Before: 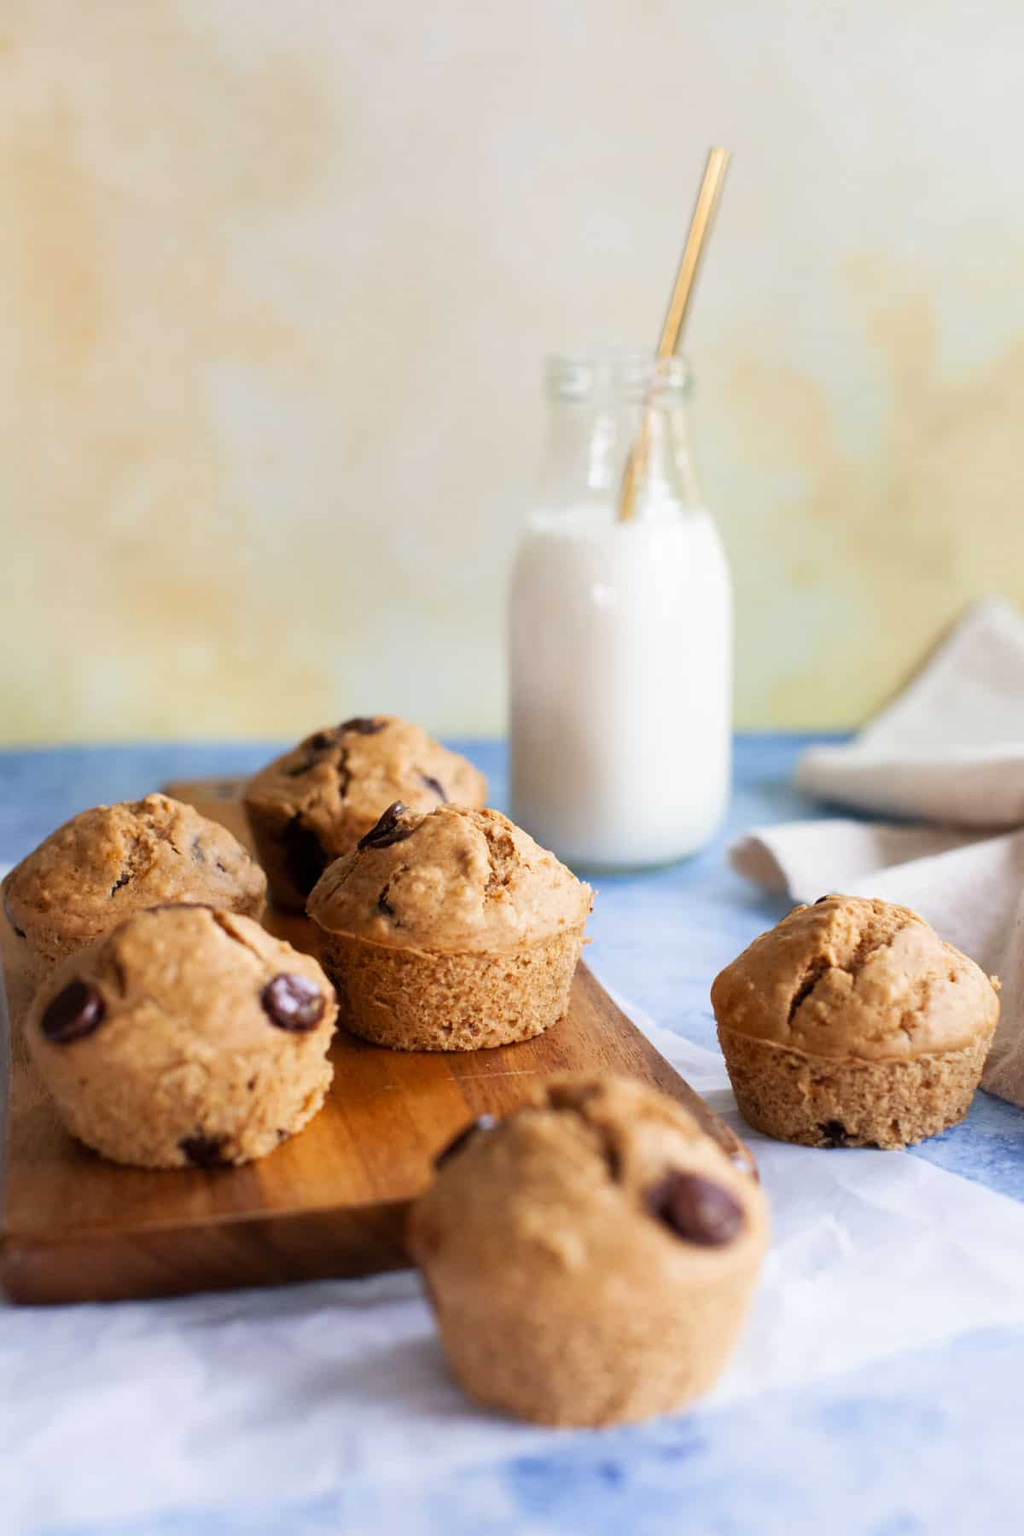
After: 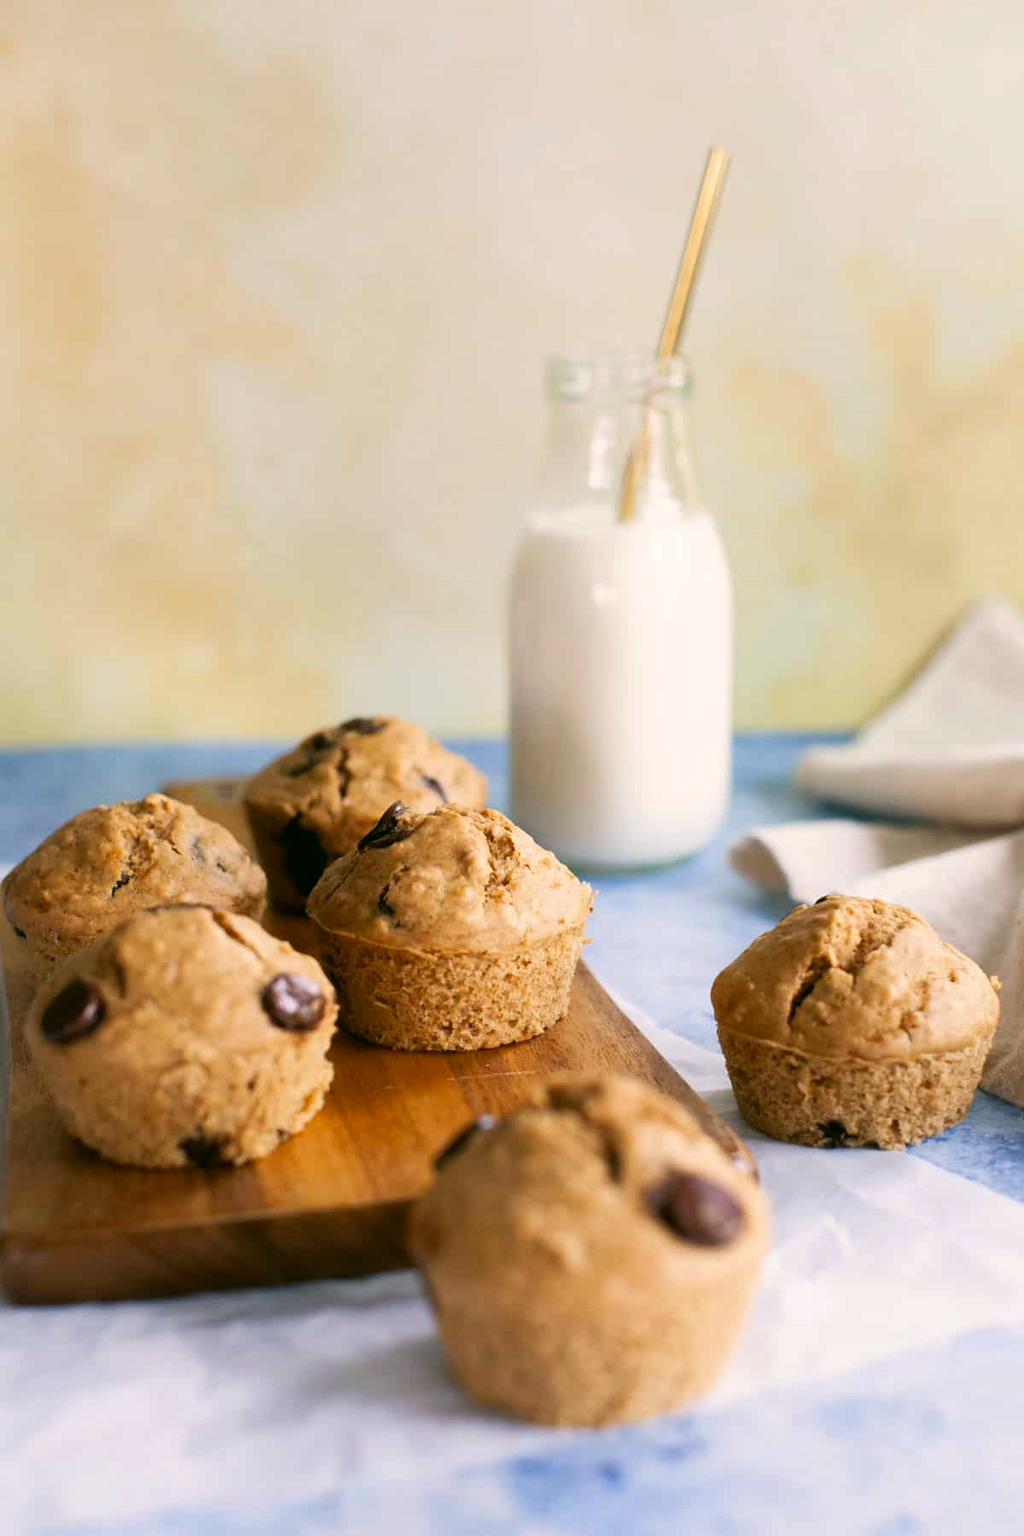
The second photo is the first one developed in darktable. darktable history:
color correction: highlights a* 3.99, highlights b* 4.96, shadows a* -8.26, shadows b* 4.76
